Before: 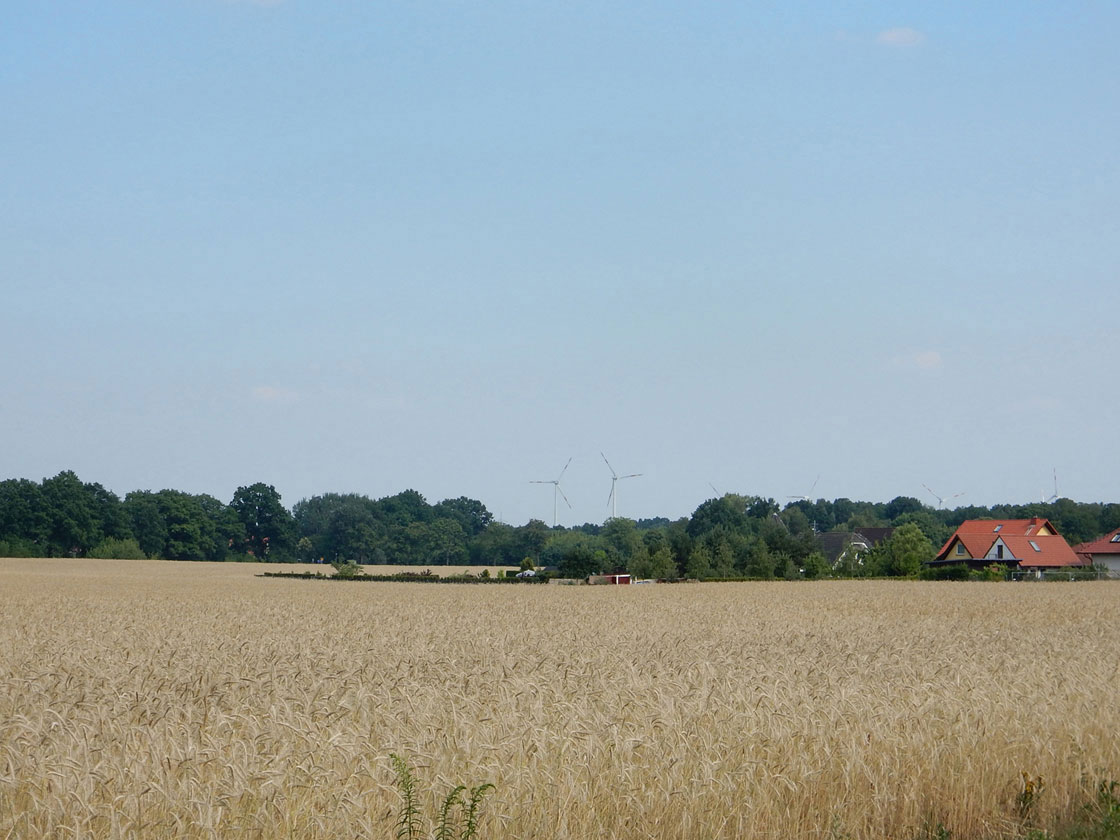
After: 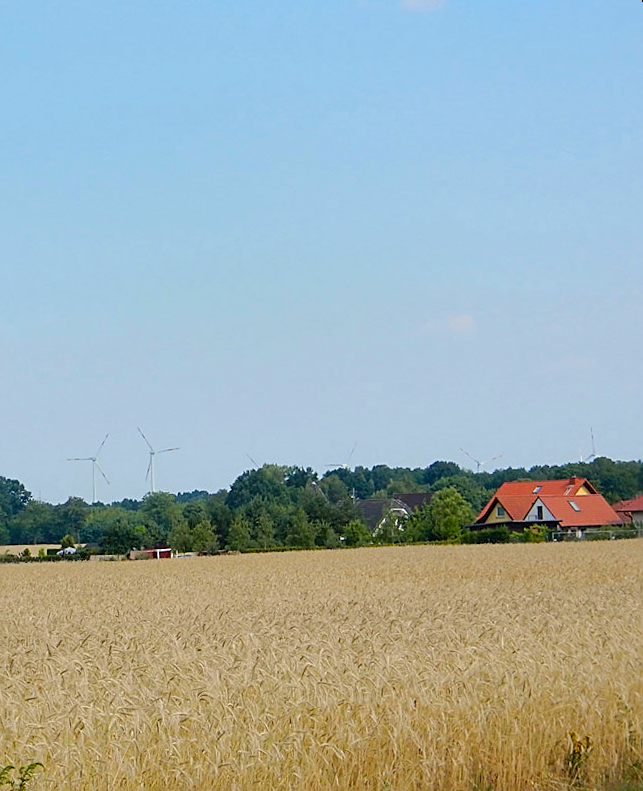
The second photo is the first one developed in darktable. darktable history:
rotate and perspective: rotation -2°, crop left 0.022, crop right 0.978, crop top 0.049, crop bottom 0.951
crop: left 41.402%
color balance rgb: perceptual saturation grading › global saturation 25%, perceptual brilliance grading › mid-tones 10%, perceptual brilliance grading › shadows 15%, global vibrance 20%
sharpen: on, module defaults
tone equalizer: on, module defaults
